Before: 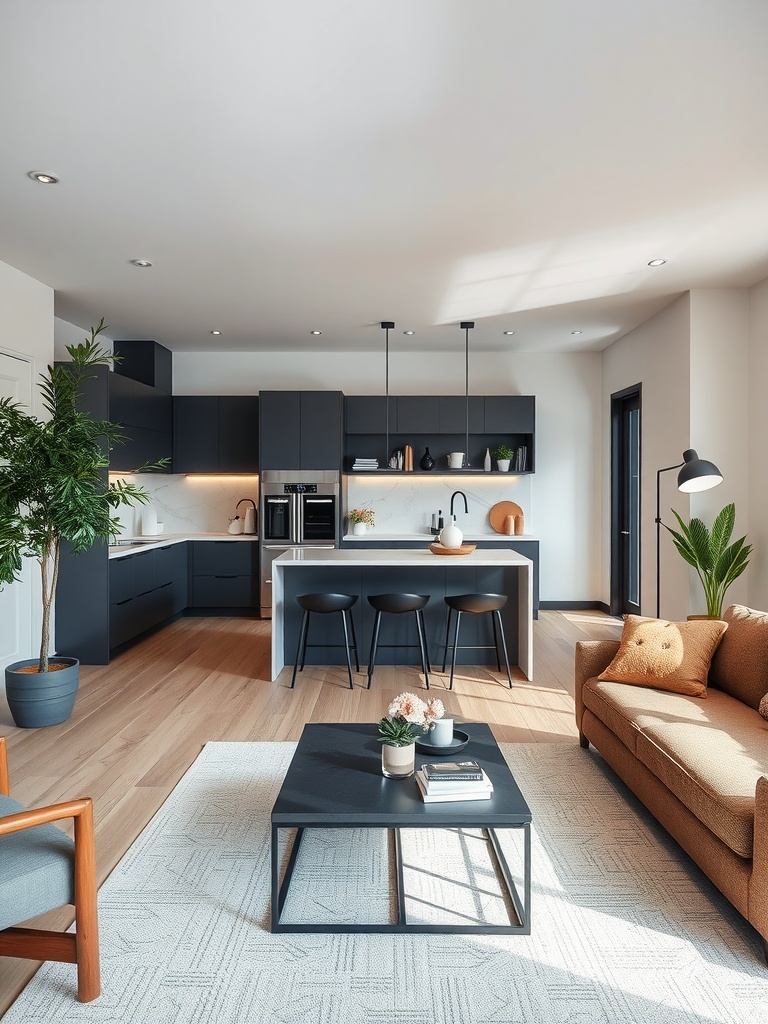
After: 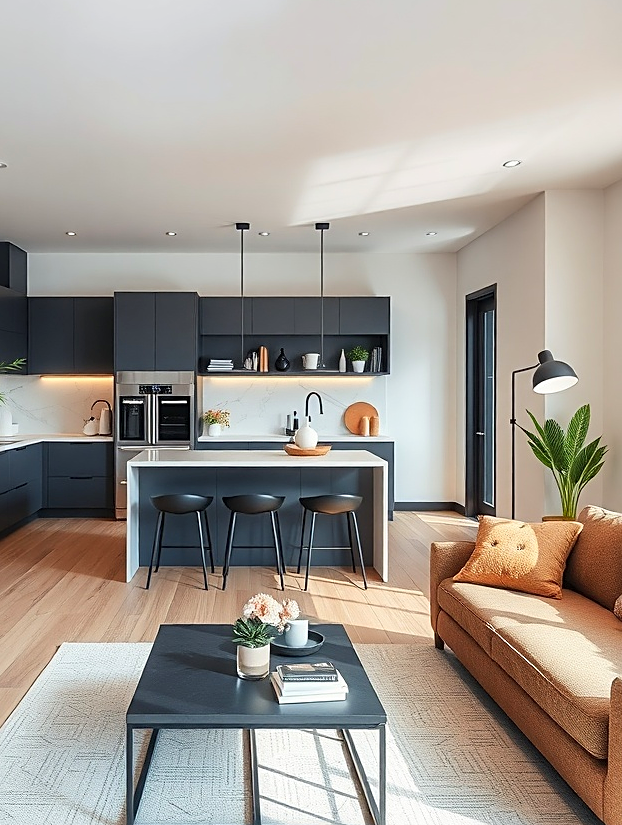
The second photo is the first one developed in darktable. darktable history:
crop: left 18.881%, top 9.684%, right 0%, bottom 9.686%
sharpen: on, module defaults
contrast brightness saturation: contrast 0.071, brightness 0.085, saturation 0.185
